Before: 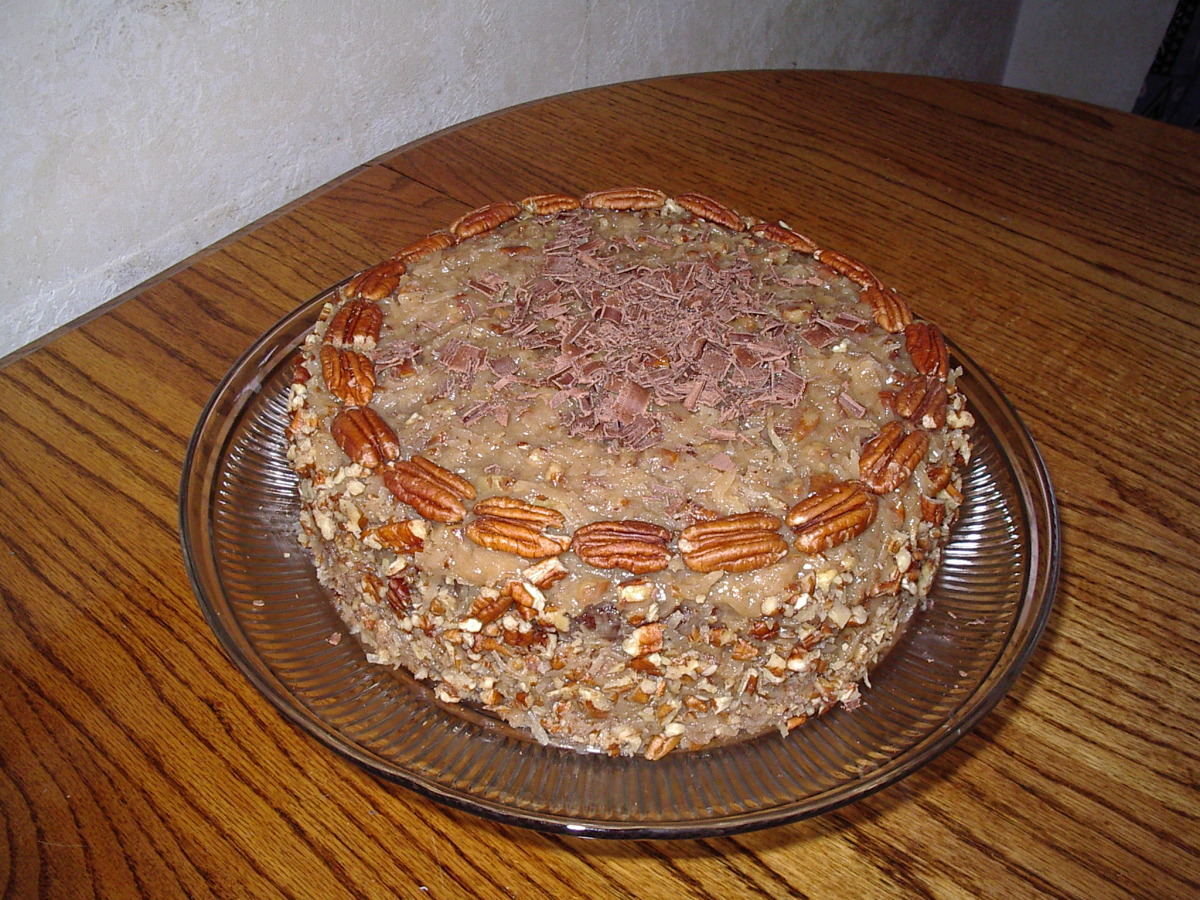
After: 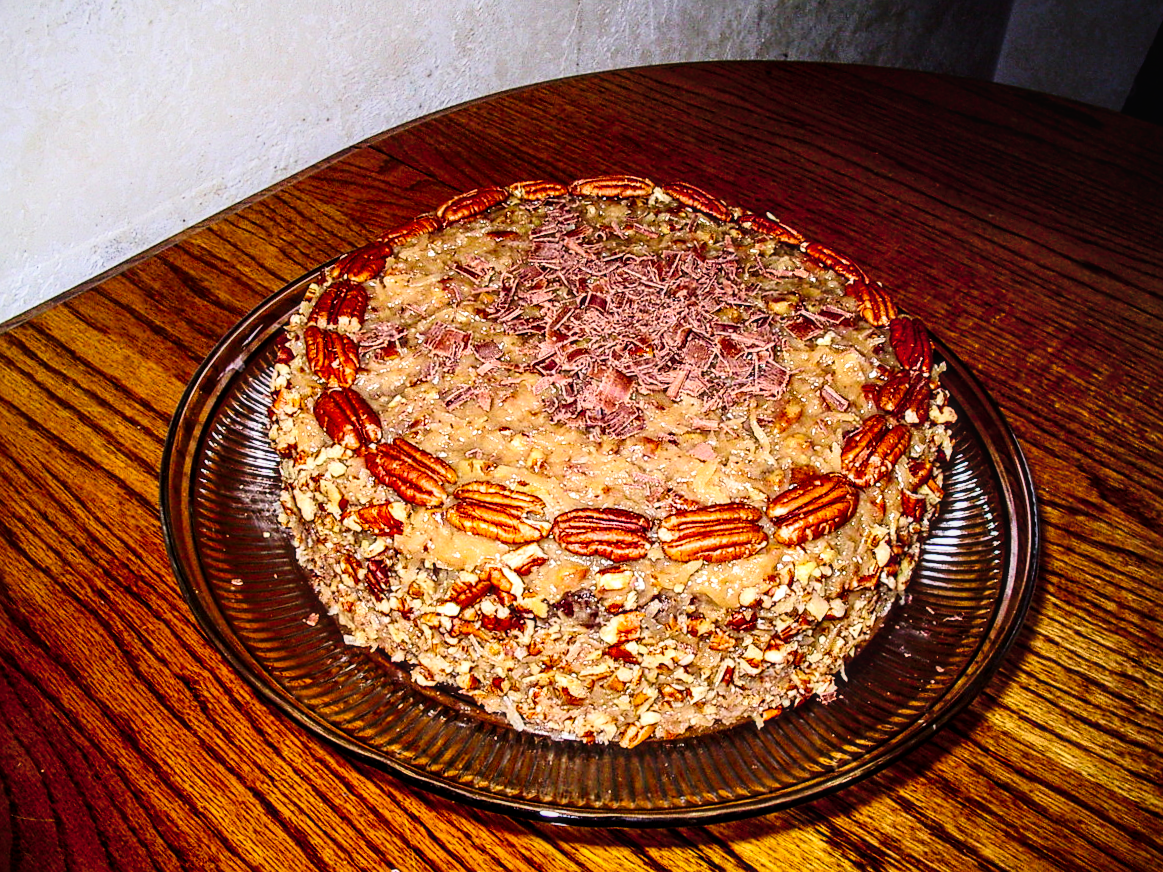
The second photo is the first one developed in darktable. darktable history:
tone curve: curves: ch0 [(0, 0.036) (0.119, 0.115) (0.466, 0.498) (0.715, 0.767) (0.817, 0.865) (1, 0.998)]; ch1 [(0, 0) (0.377, 0.424) (0.442, 0.491) (0.487, 0.498) (0.514, 0.512) (0.536, 0.577) (0.66, 0.724) (1, 1)]; ch2 [(0, 0) (0.38, 0.405) (0.463, 0.443) (0.492, 0.486) (0.526, 0.541) (0.578, 0.598) (1, 1)], preserve colors none
contrast brightness saturation: contrast 0.269, brightness 0.016, saturation 0.857
shadows and highlights: shadows 11.53, white point adjustment 1.12, highlights -0.262, soften with gaussian
filmic rgb: black relative exposure -7.5 EV, white relative exposure 4.99 EV, threshold 3.01 EV, hardness 3.3, contrast 1.298, enable highlight reconstruction true
sharpen: amount 0.212
local contrast: detail 142%
crop and rotate: angle -1.35°
